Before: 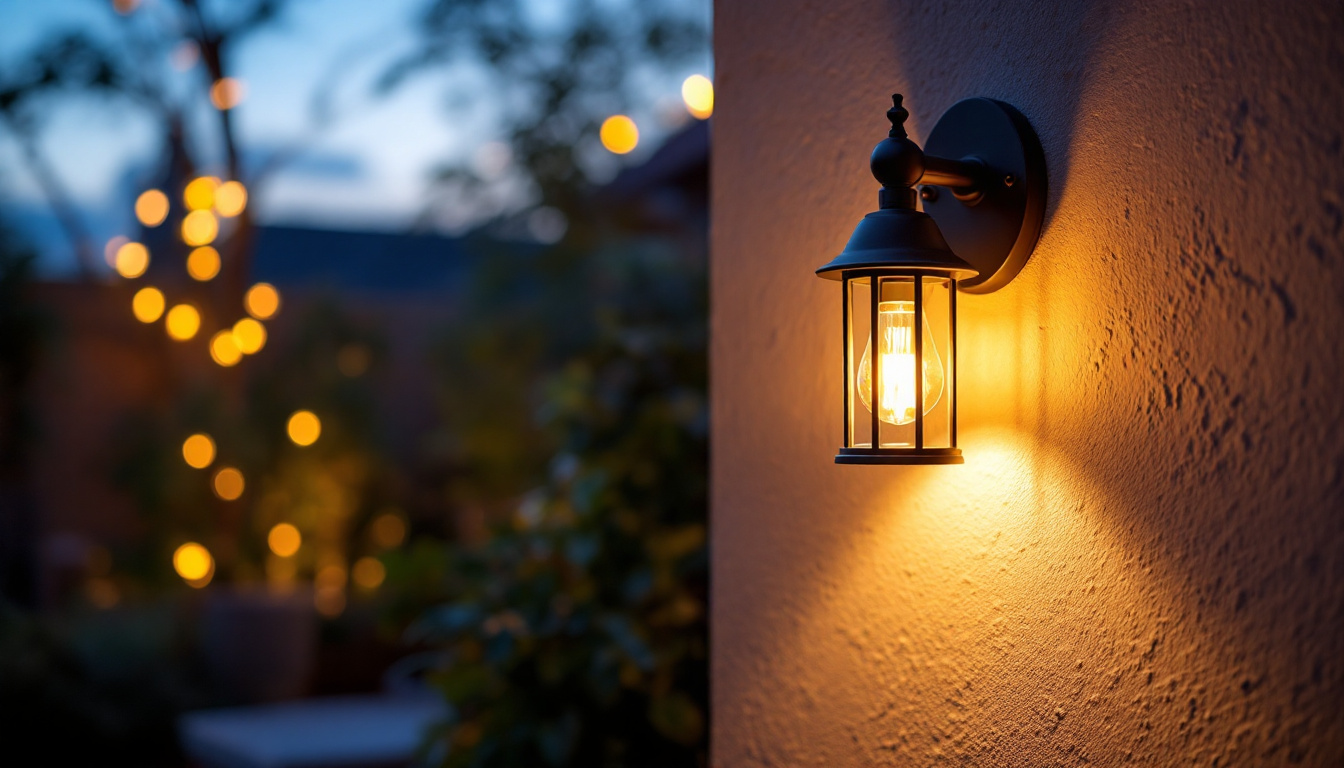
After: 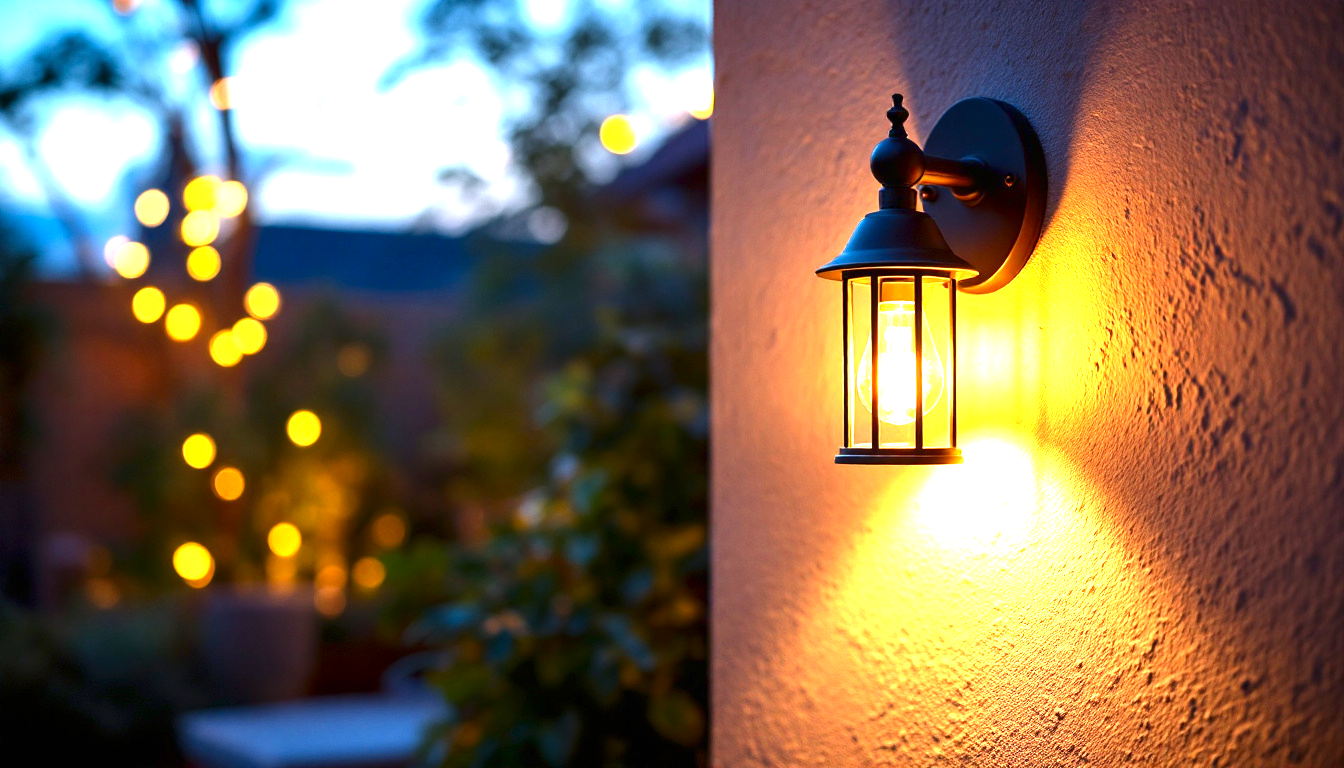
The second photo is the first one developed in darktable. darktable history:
contrast brightness saturation: contrast 0.065, brightness -0.133, saturation 0.05
exposure: black level correction 0, exposure 1.895 EV, compensate highlight preservation false
